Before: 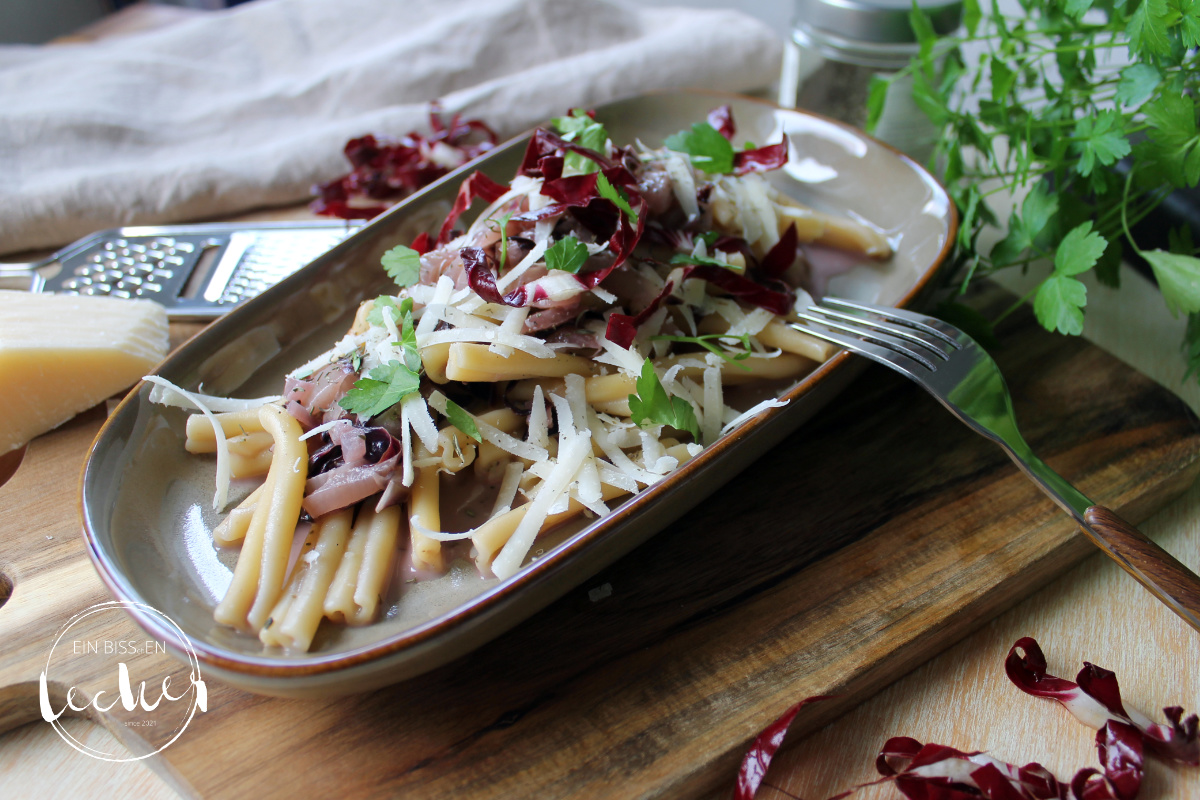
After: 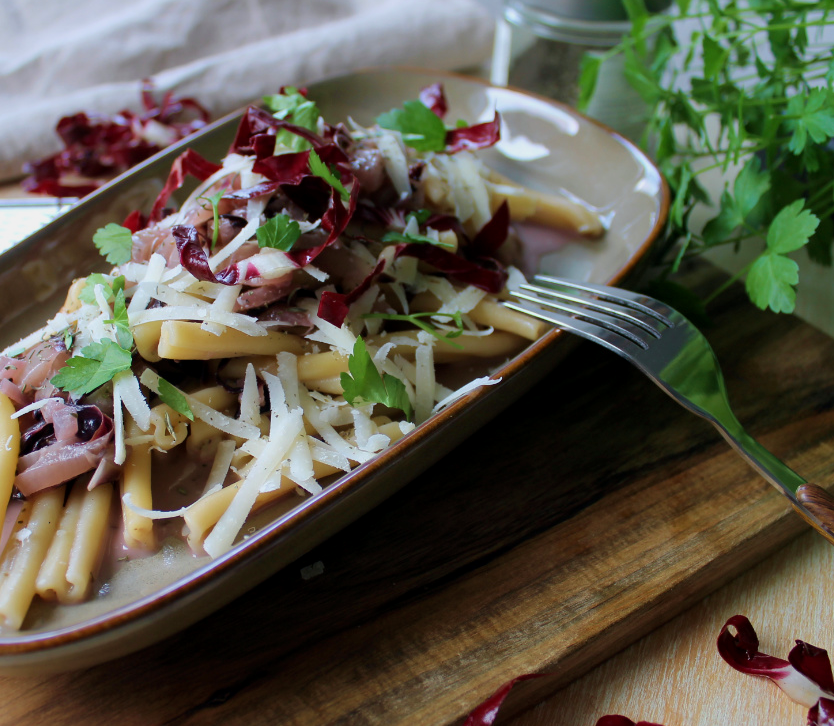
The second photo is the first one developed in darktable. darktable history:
exposure: black level correction 0.001, exposure -0.2 EV, compensate highlight preservation false
crop and rotate: left 24.034%, top 2.838%, right 6.406%, bottom 6.299%
velvia: on, module defaults
